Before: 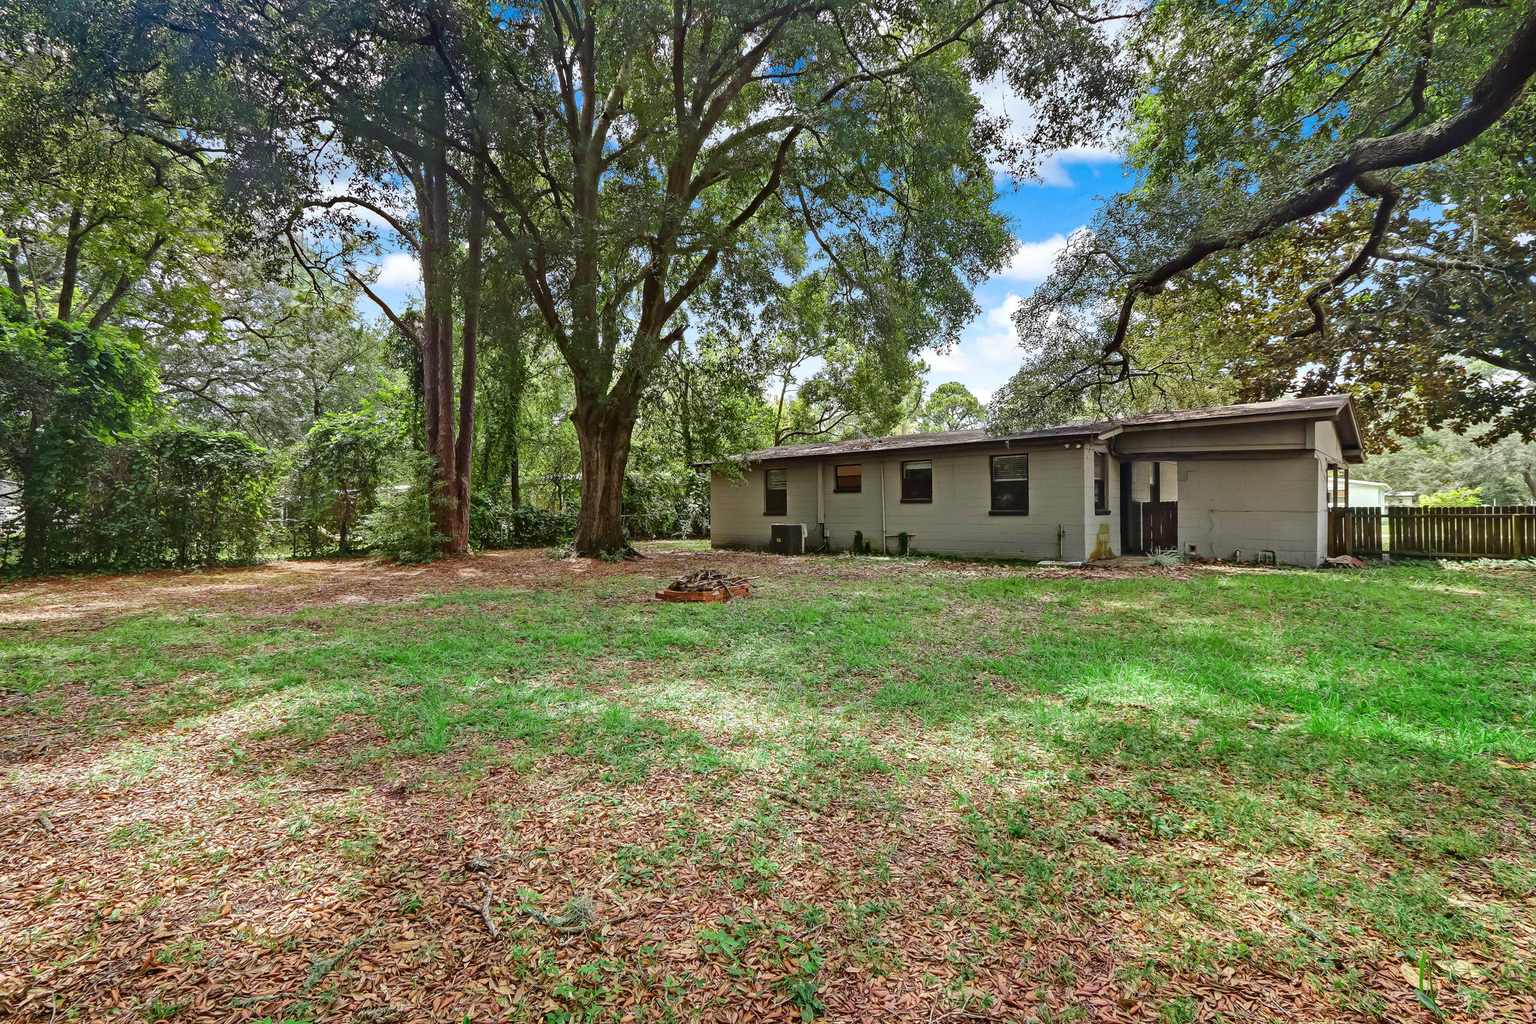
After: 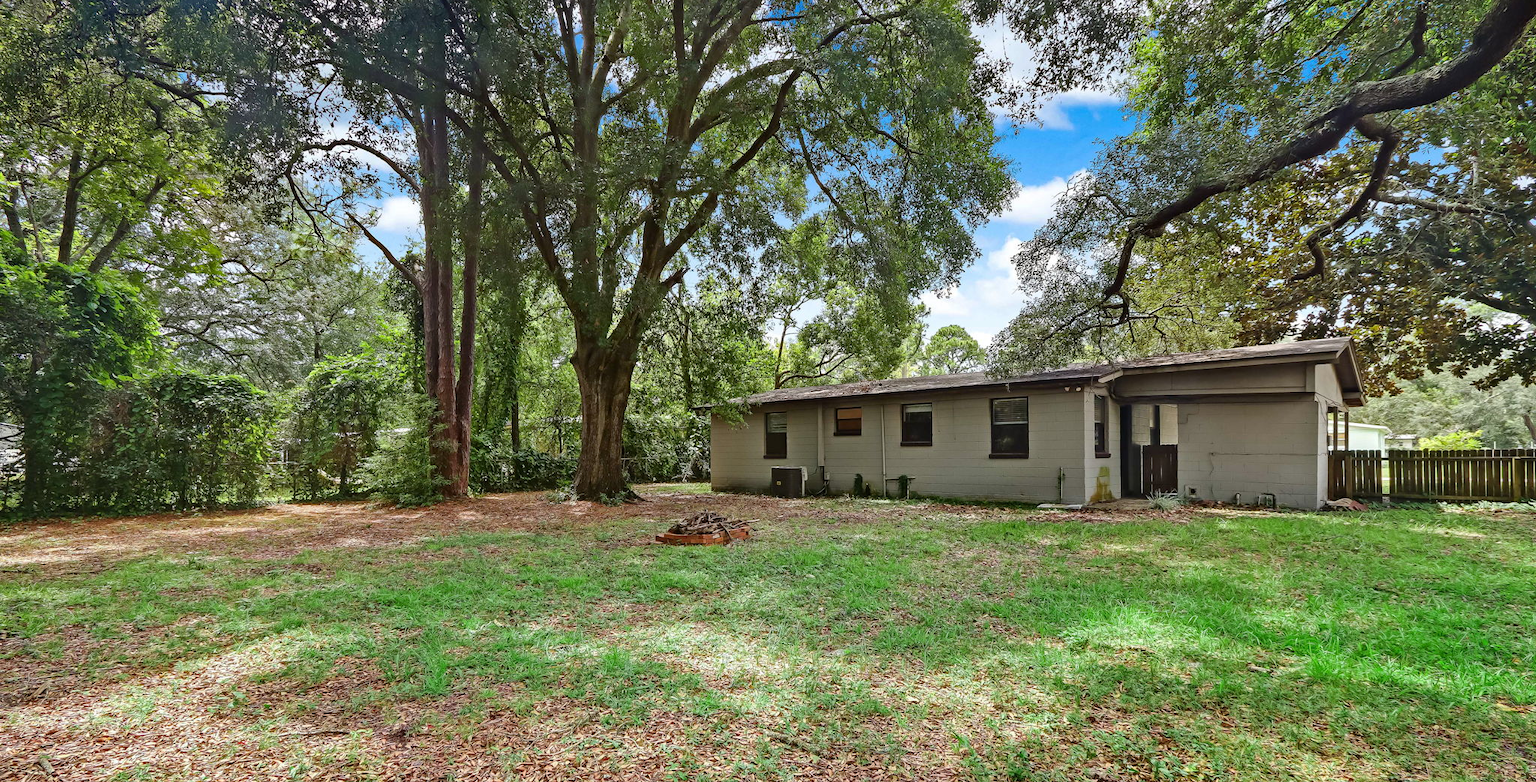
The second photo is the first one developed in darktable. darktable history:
crop: top 5.627%, bottom 17.934%
